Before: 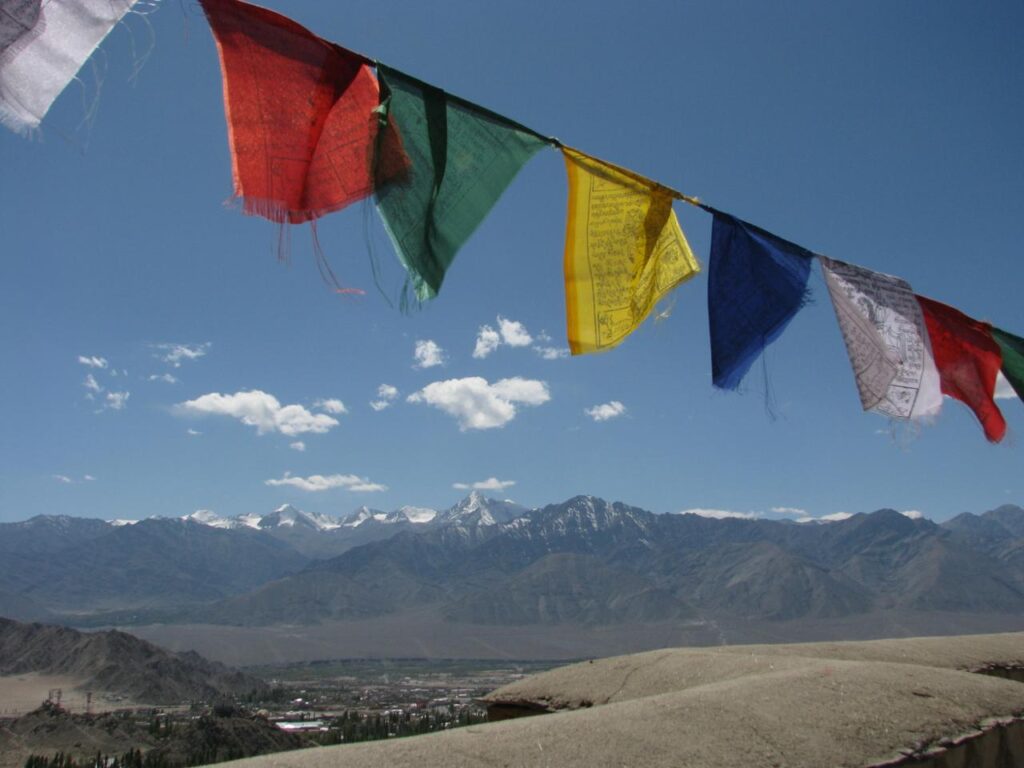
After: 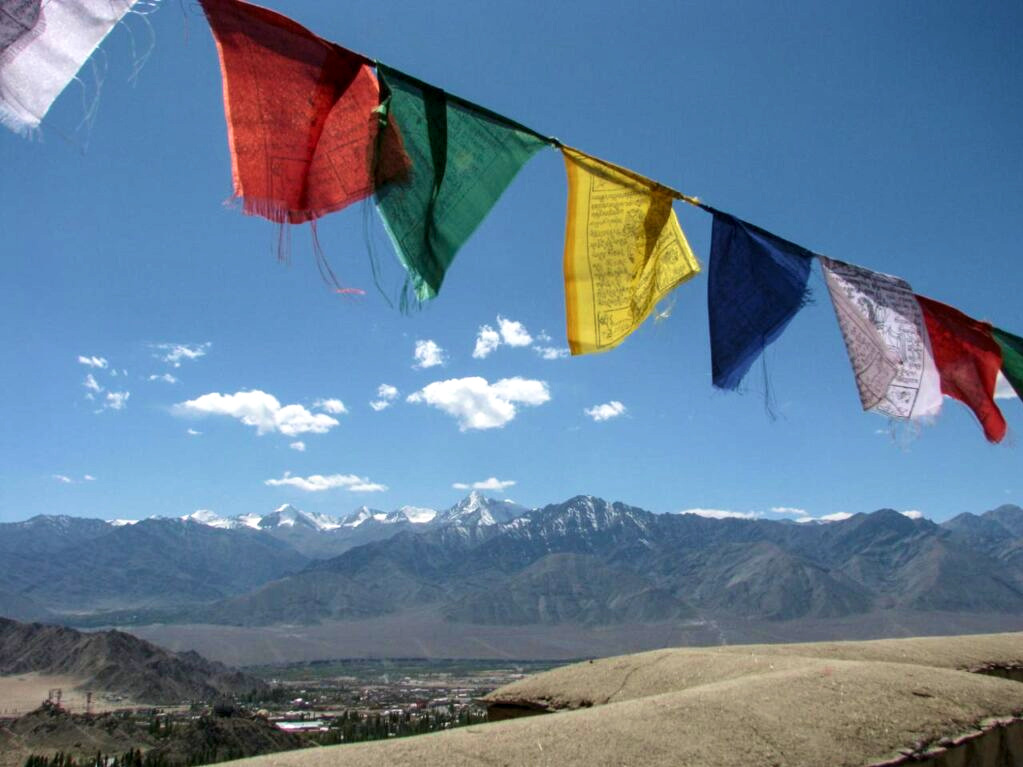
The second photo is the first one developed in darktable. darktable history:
velvia: strength 40%
exposure: black level correction 0.001, exposure 0.3 EV, compensate highlight preservation false
local contrast: on, module defaults
contrast brightness saturation: contrast 0.15, brightness 0.05
